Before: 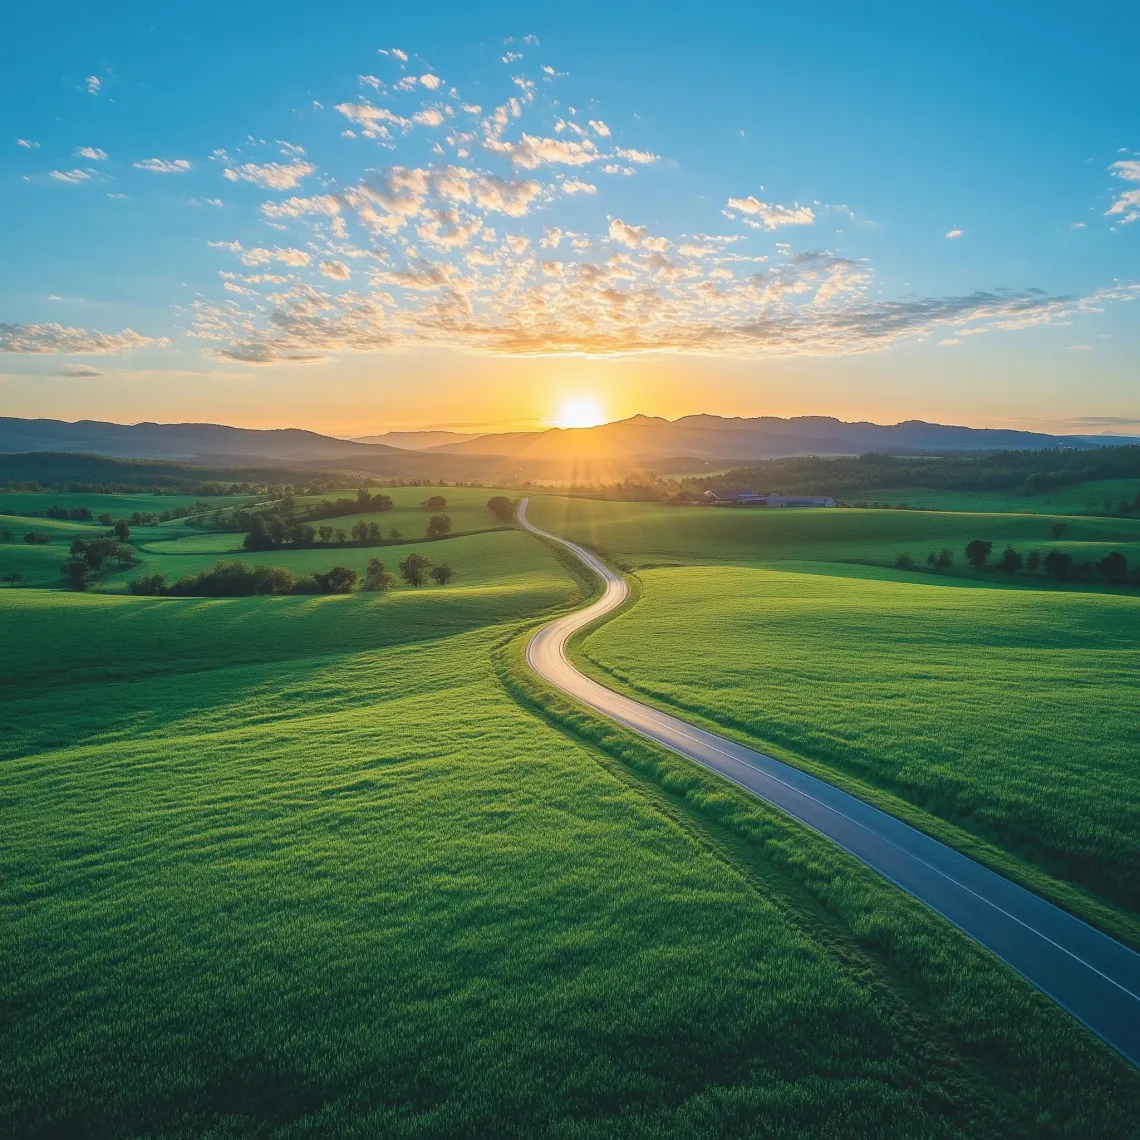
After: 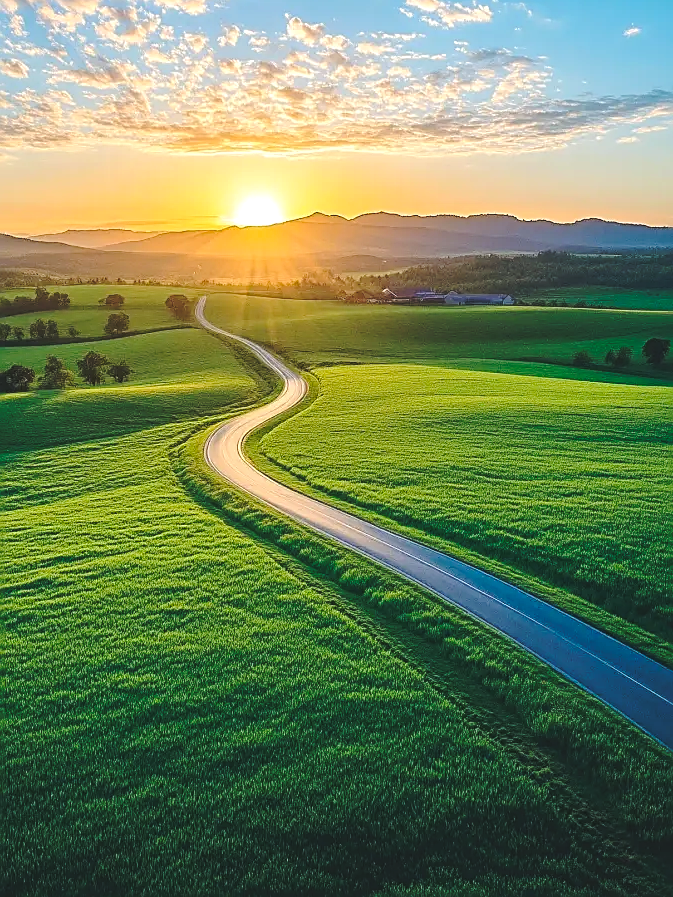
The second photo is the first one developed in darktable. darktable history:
local contrast: highlights 100%, shadows 100%, detail 120%, midtone range 0.2
base curve: curves: ch0 [(0, 0) (0.073, 0.04) (0.157, 0.139) (0.492, 0.492) (0.758, 0.758) (1, 1)], preserve colors none
tone equalizer: -8 EV -0.417 EV, -7 EV -0.389 EV, -6 EV -0.333 EV, -5 EV -0.222 EV, -3 EV 0.222 EV, -2 EV 0.333 EV, -1 EV 0.389 EV, +0 EV 0.417 EV, edges refinement/feathering 500, mask exposure compensation -1.57 EV, preserve details no
crop and rotate: left 28.256%, top 17.734%, right 12.656%, bottom 3.573%
shadows and highlights: shadows 25, highlights -25
sharpen: amount 0.75
contrast brightness saturation: contrast -0.1, brightness 0.05, saturation 0.08
